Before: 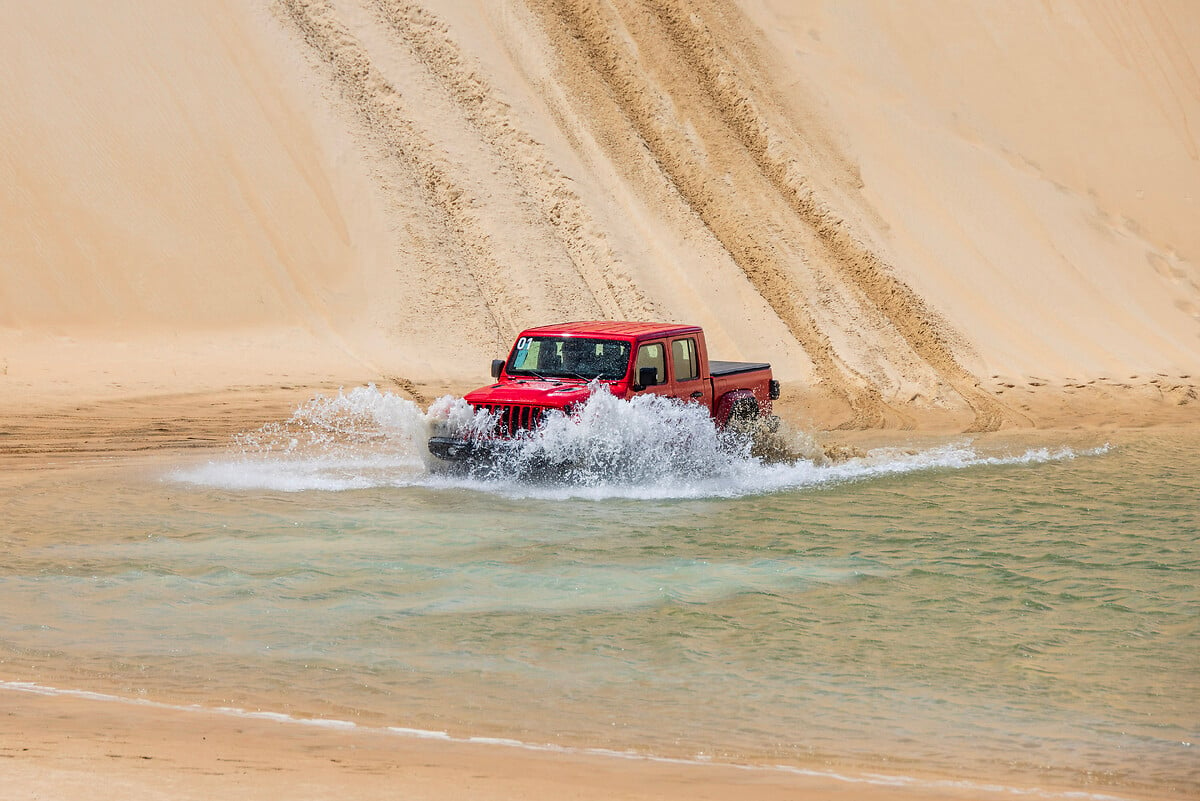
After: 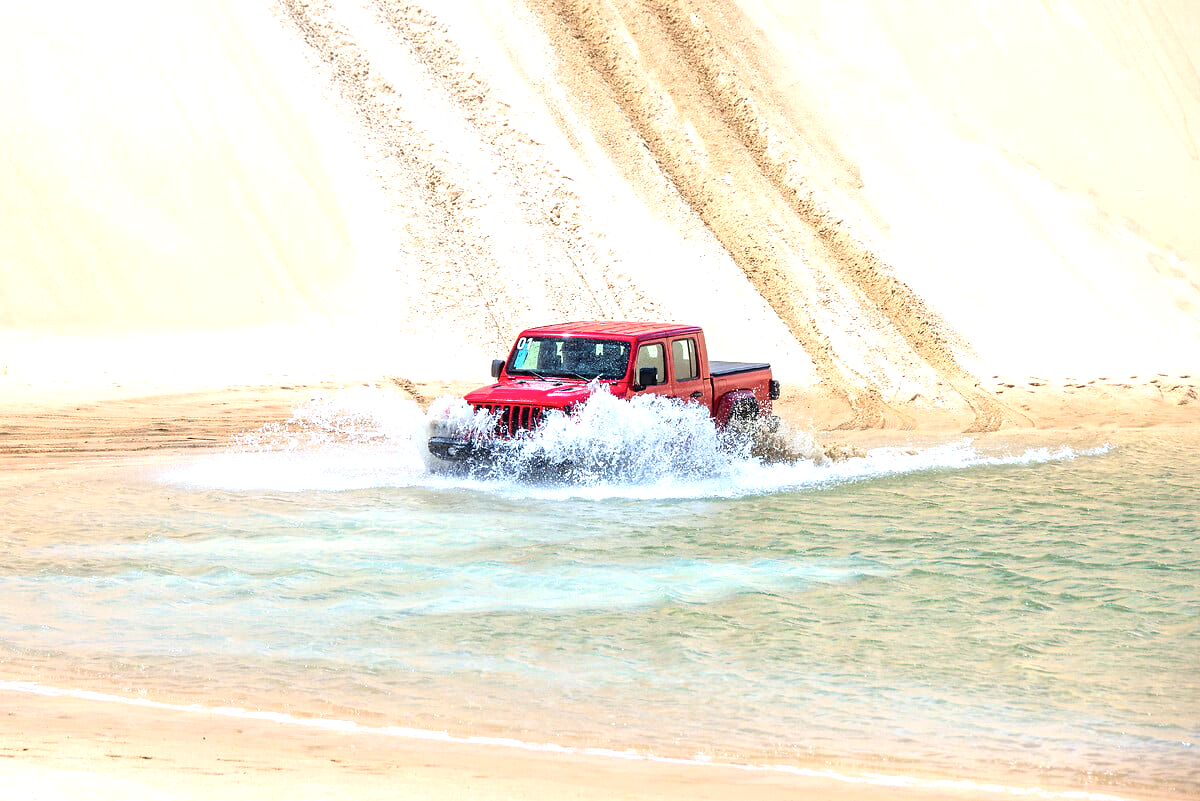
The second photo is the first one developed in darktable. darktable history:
exposure: exposure 1 EV, compensate highlight preservation false
color calibration: x 0.37, y 0.382, temperature 4313.32 K
